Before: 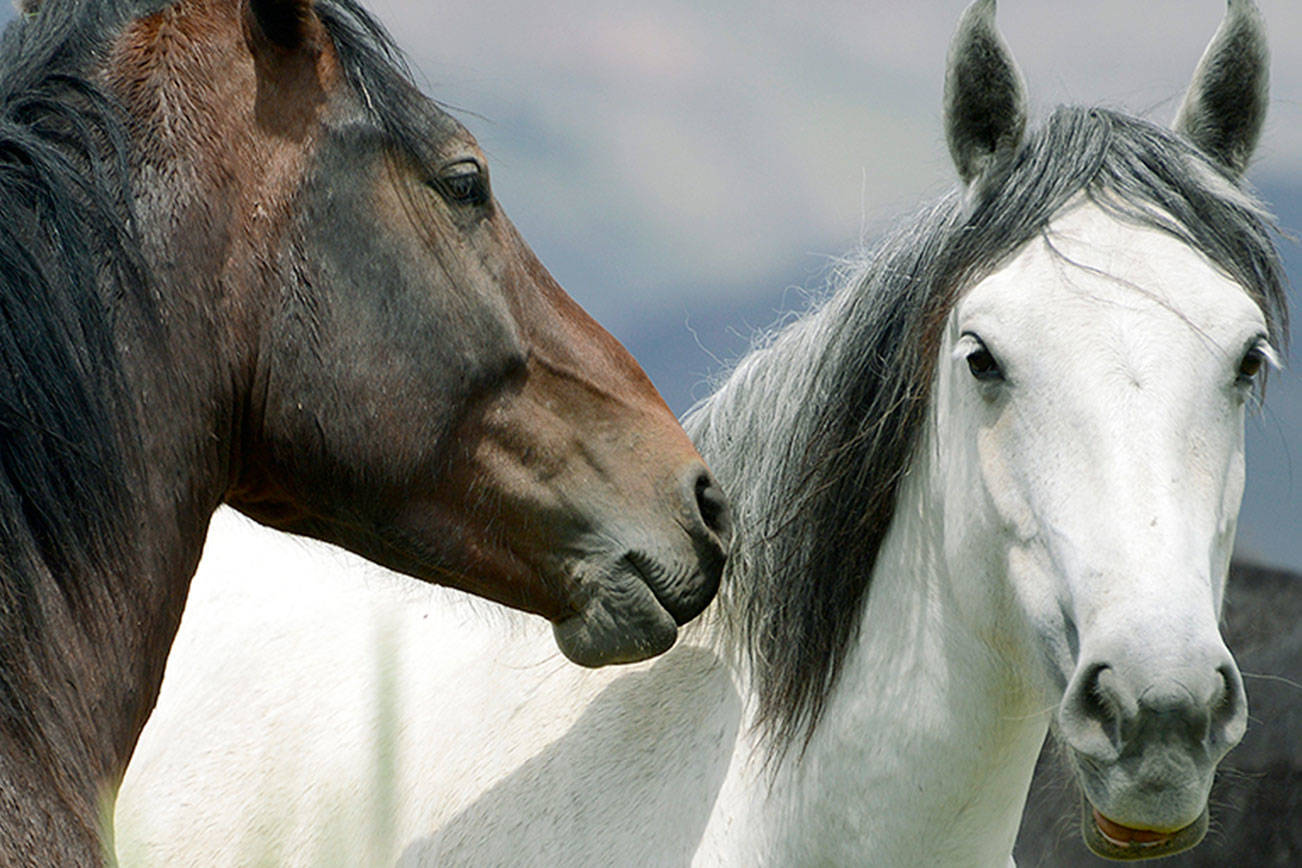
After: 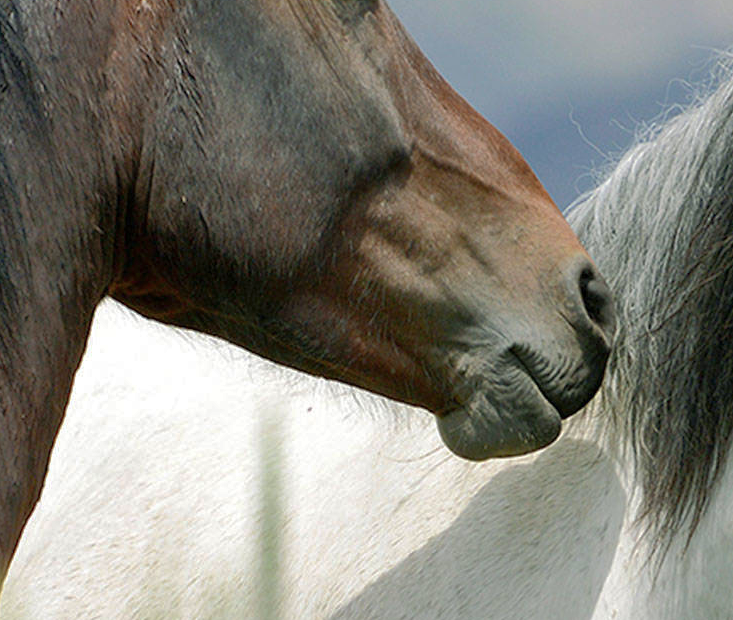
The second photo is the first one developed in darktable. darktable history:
shadows and highlights: on, module defaults
crop: left 8.966%, top 23.852%, right 34.699%, bottom 4.703%
